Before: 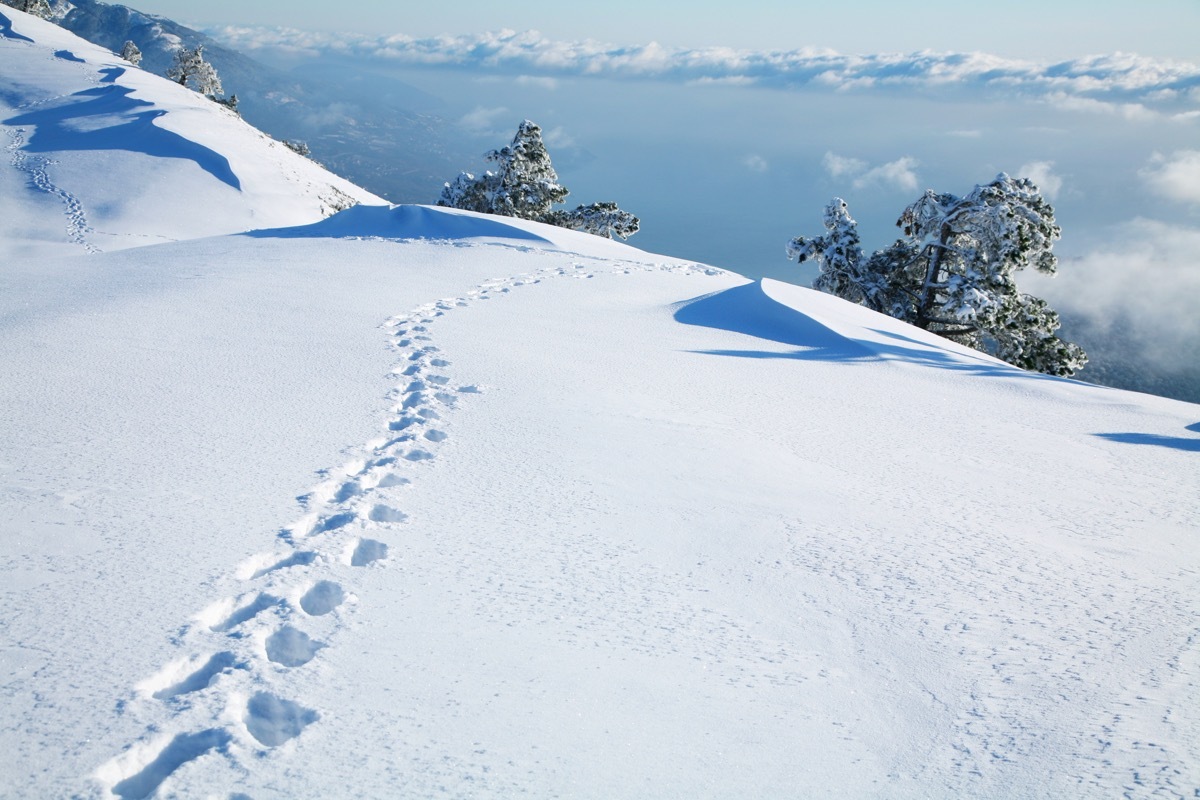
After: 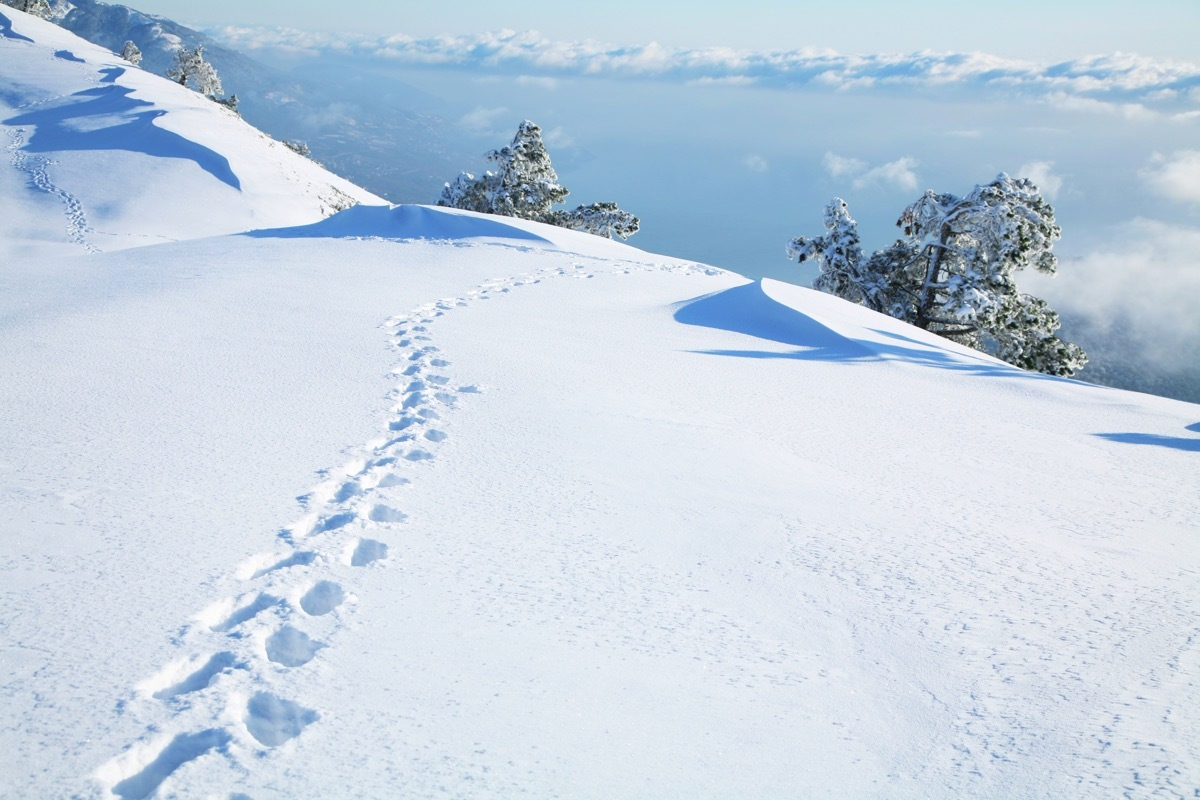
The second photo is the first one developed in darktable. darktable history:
contrast brightness saturation: brightness 0.15
